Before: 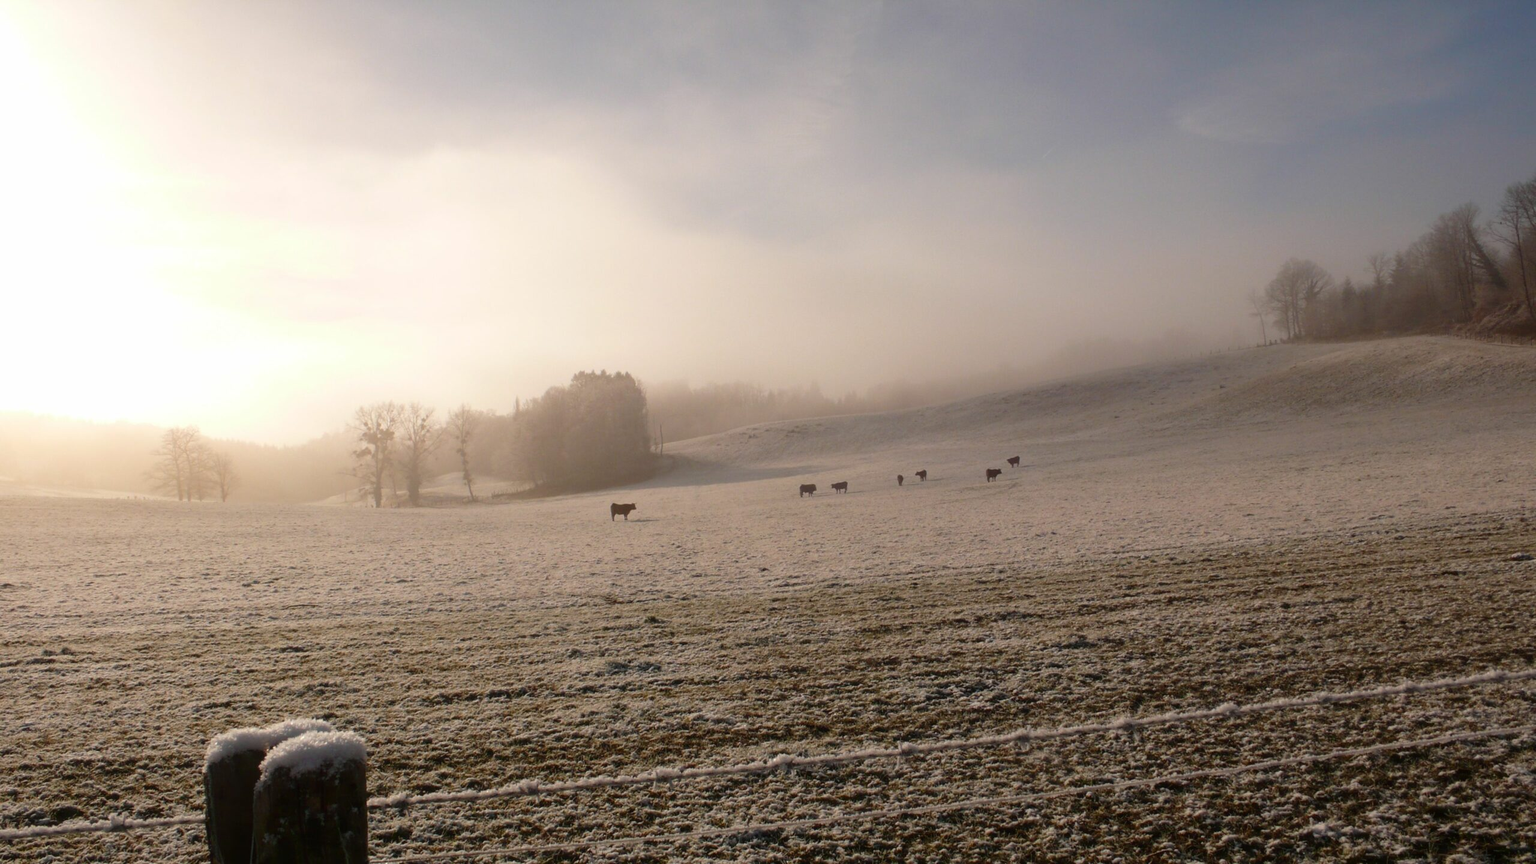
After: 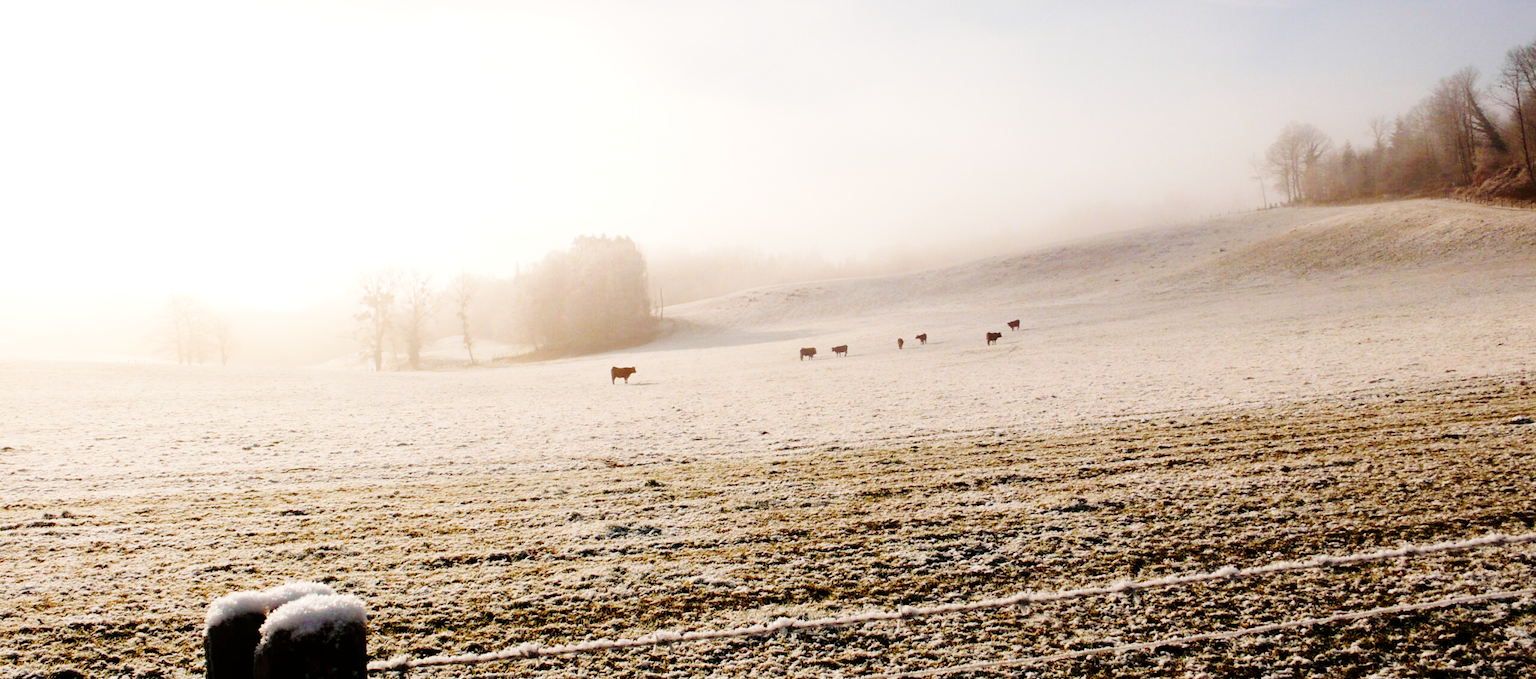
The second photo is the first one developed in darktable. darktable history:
tone equalizer: -8 EV -0.42 EV, -7 EV -0.385 EV, -6 EV -0.309 EV, -5 EV -0.202 EV, -3 EV 0.226 EV, -2 EV 0.304 EV, -1 EV 0.382 EV, +0 EV 0.431 EV
crop and rotate: top 15.883%, bottom 5.453%
tone curve: curves: ch0 [(0, 0) (0.004, 0) (0.133, 0.071) (0.325, 0.456) (0.832, 0.957) (1, 1)], preserve colors none
